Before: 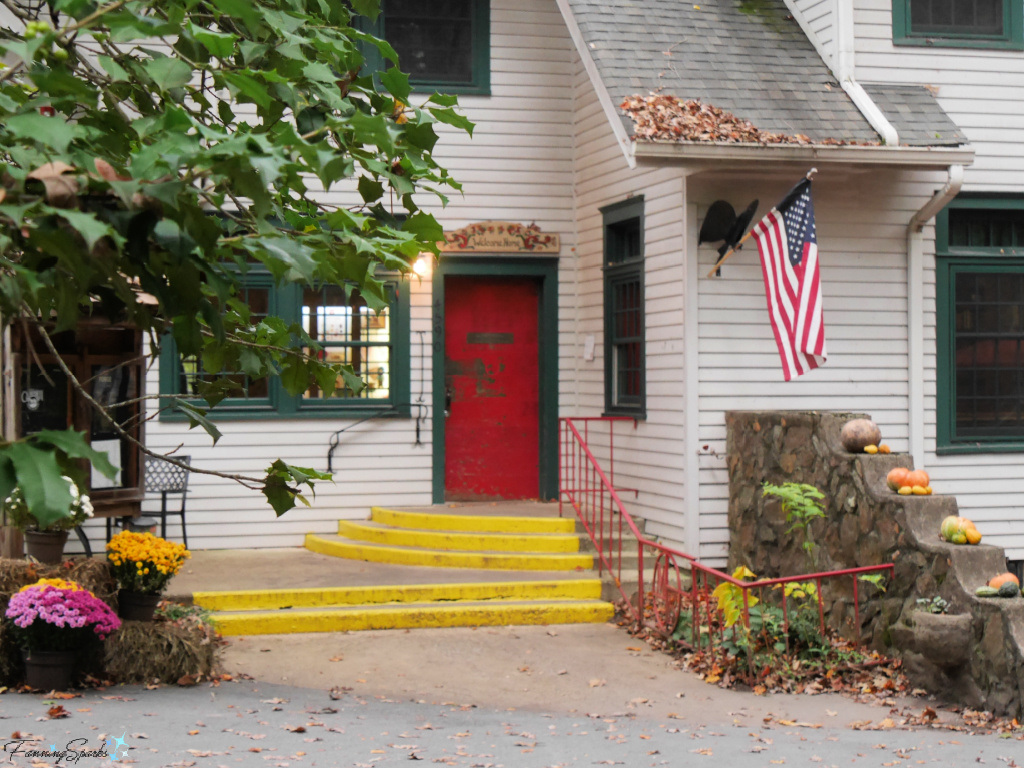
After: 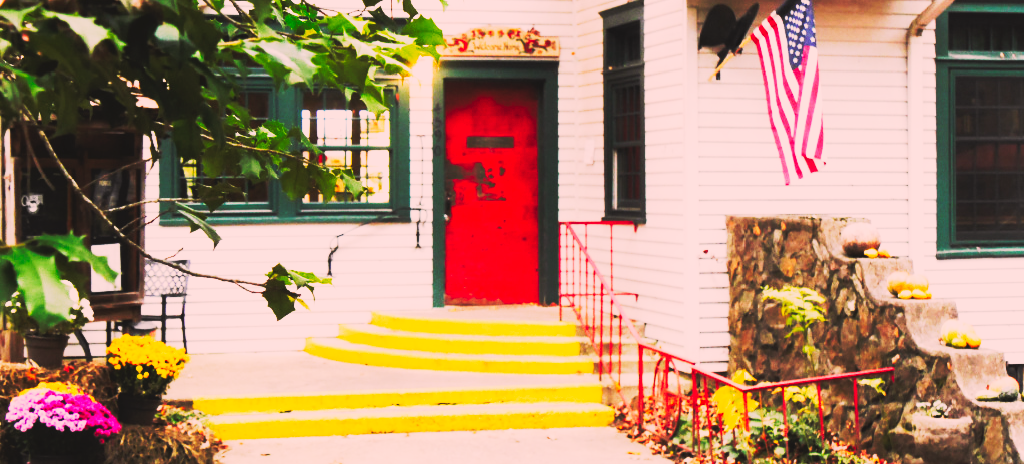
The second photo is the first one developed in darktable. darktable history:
base curve: curves: ch0 [(0, 0.015) (0.085, 0.116) (0.134, 0.298) (0.19, 0.545) (0.296, 0.764) (0.599, 0.982) (1, 1)], preserve colors none
color correction: highlights a* 12.22, highlights b* 5.6
crop and rotate: top 25.571%, bottom 14.008%
tone curve: curves: ch0 [(0, 0) (0.128, 0.068) (0.292, 0.274) (0.453, 0.507) (0.653, 0.717) (0.785, 0.817) (0.995, 0.917)]; ch1 [(0, 0) (0.384, 0.365) (0.463, 0.447) (0.486, 0.474) (0.503, 0.497) (0.52, 0.525) (0.559, 0.591) (0.583, 0.623) (0.672, 0.699) (0.766, 0.773) (1, 1)]; ch2 [(0, 0) (0.374, 0.344) (0.446, 0.443) (0.501, 0.5) (0.527, 0.549) (0.565, 0.582) (0.624, 0.632) (1, 1)], preserve colors none
